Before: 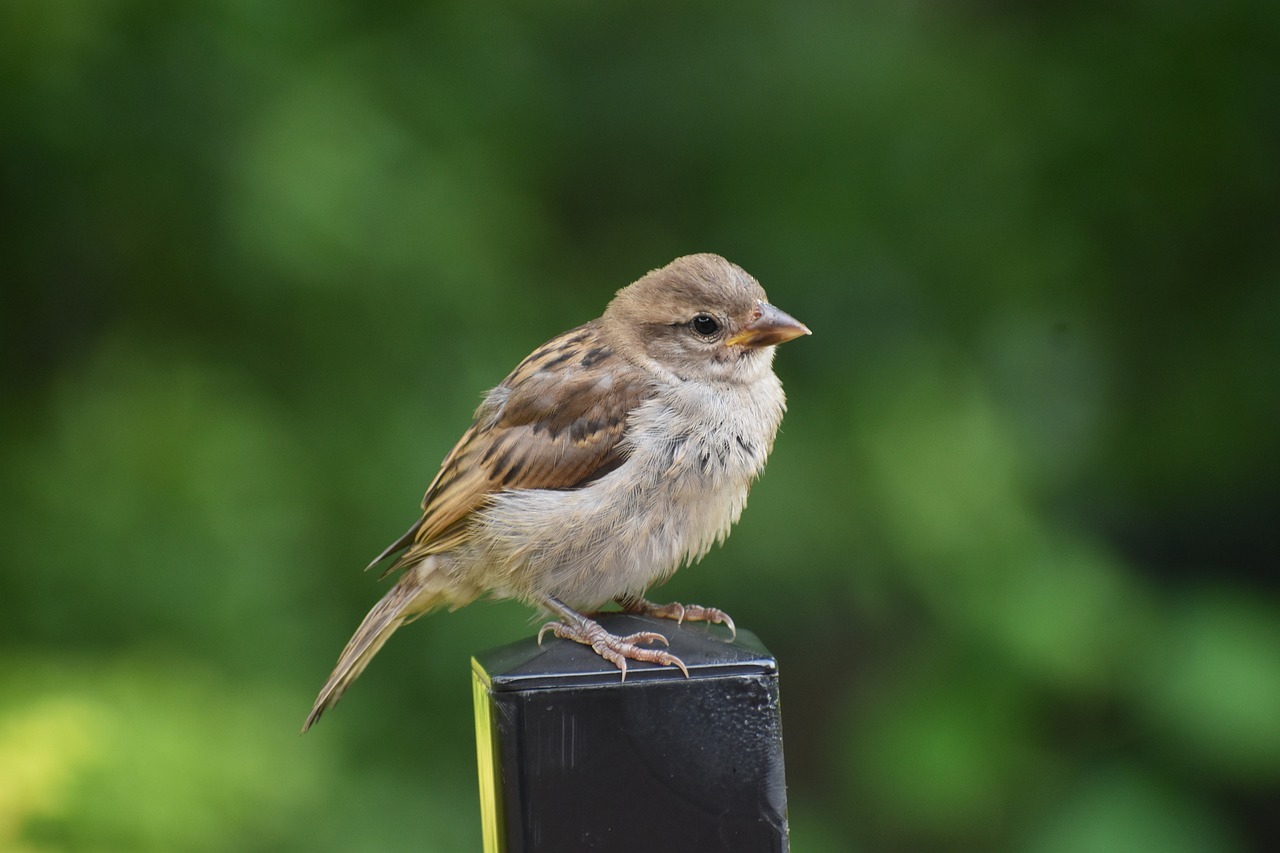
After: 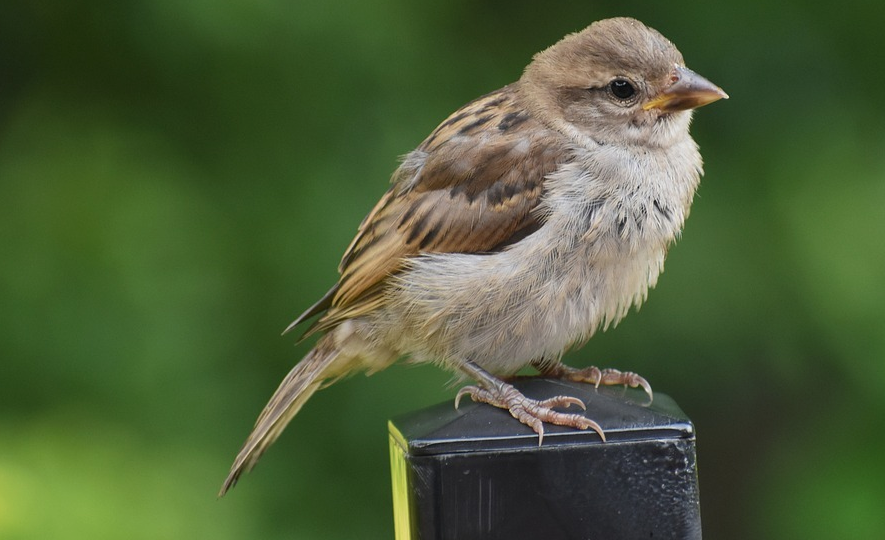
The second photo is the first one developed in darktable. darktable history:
crop: left 6.547%, top 27.741%, right 24.282%, bottom 8.872%
exposure: exposure -0.139 EV, compensate exposure bias true, compensate highlight preservation false
